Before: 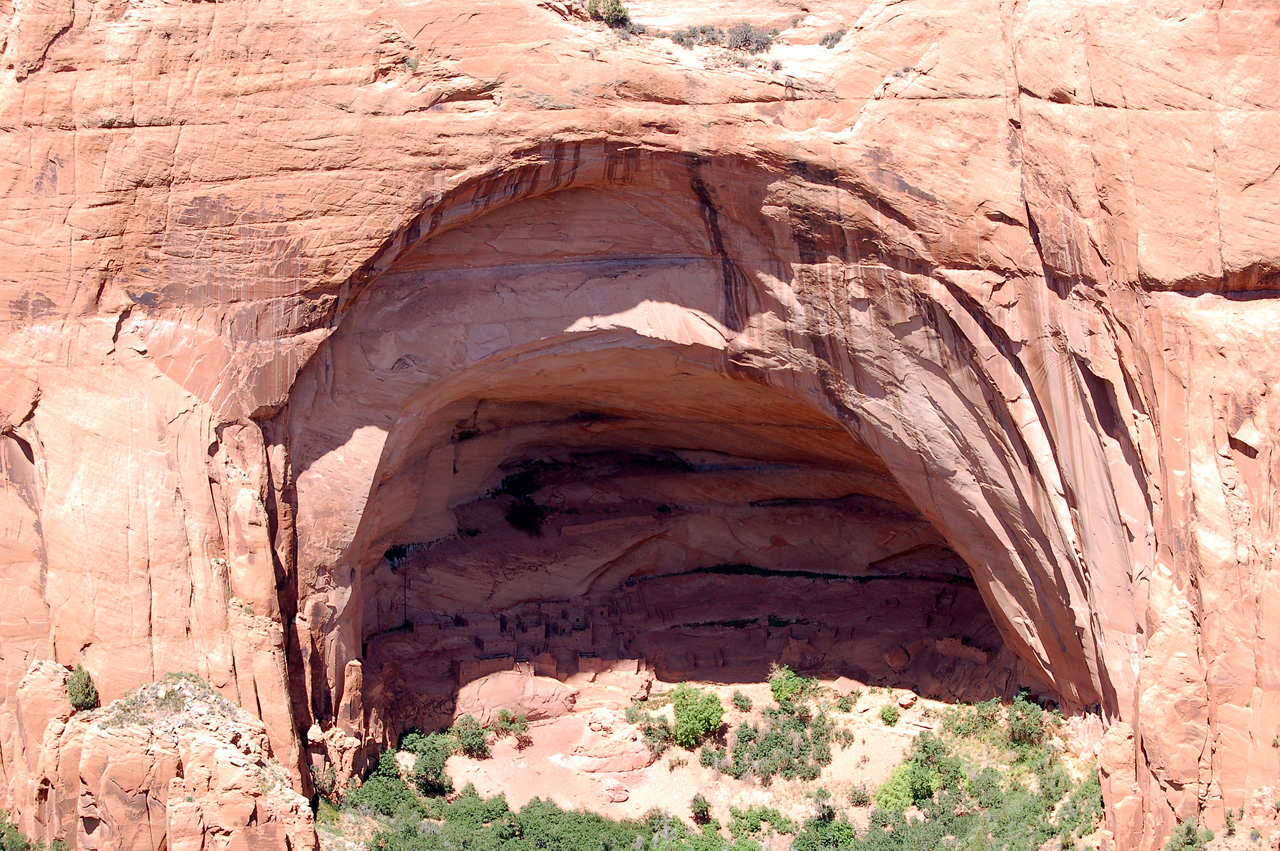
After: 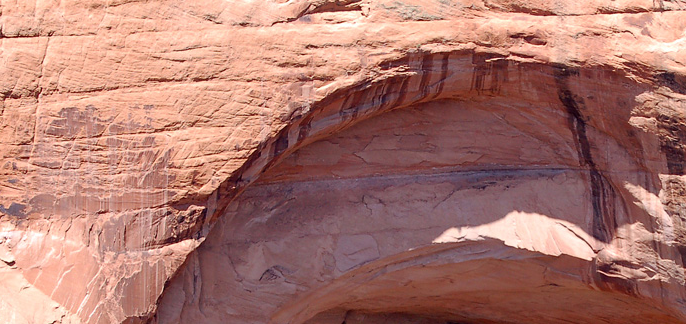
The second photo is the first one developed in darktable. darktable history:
crop: left 10.324%, top 10.491%, right 36.03%, bottom 51.414%
